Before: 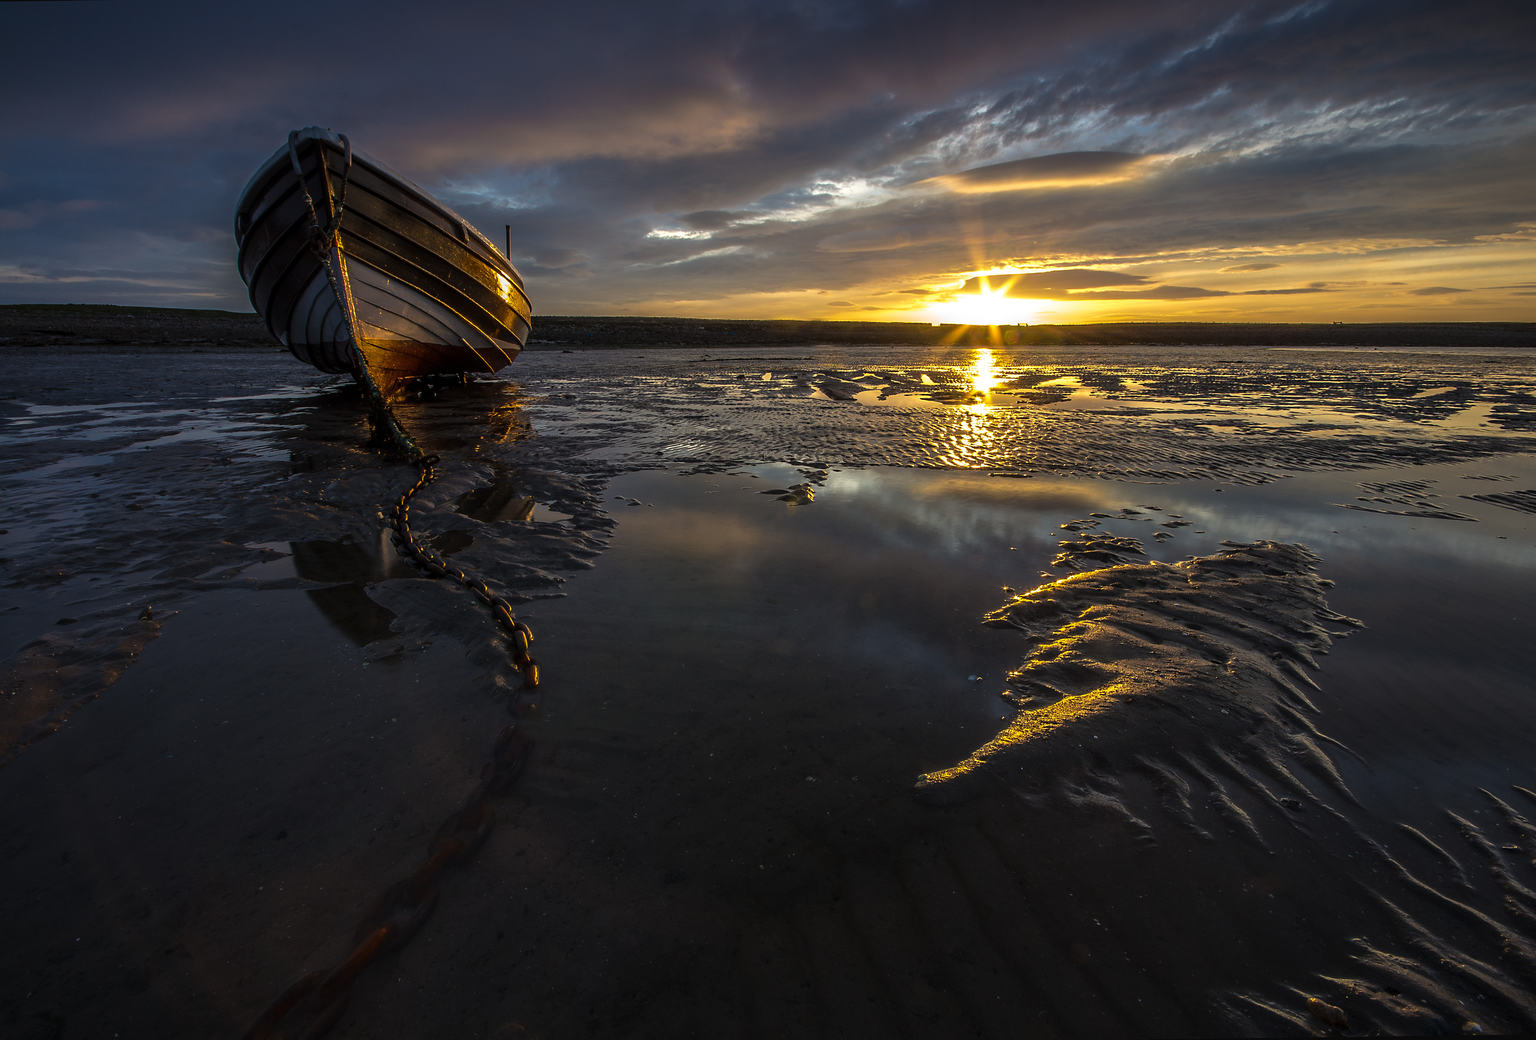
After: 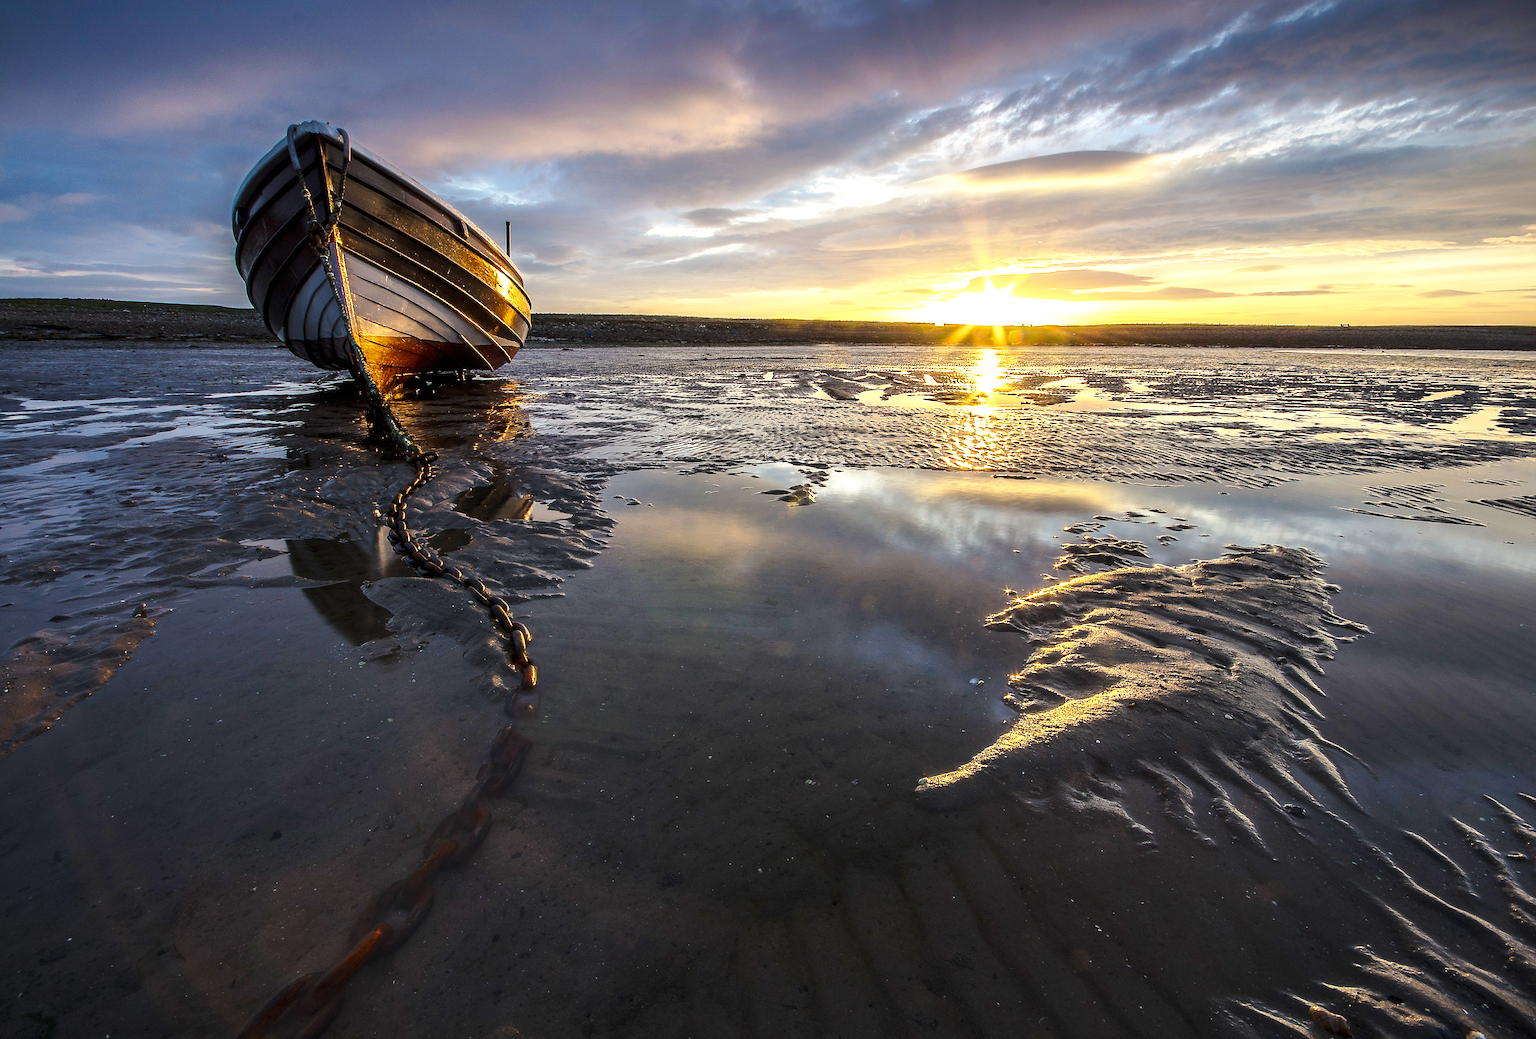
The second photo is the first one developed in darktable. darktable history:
base curve: curves: ch0 [(0, 0) (0.005, 0.002) (0.15, 0.3) (0.4, 0.7) (0.75, 0.95) (1, 1)], preserve colors none
crop and rotate: angle -0.354°
exposure: black level correction 0, exposure 1.096 EV, compensate exposure bias true, compensate highlight preservation false
sharpen: radius 1.872, amount 0.403, threshold 1.567
